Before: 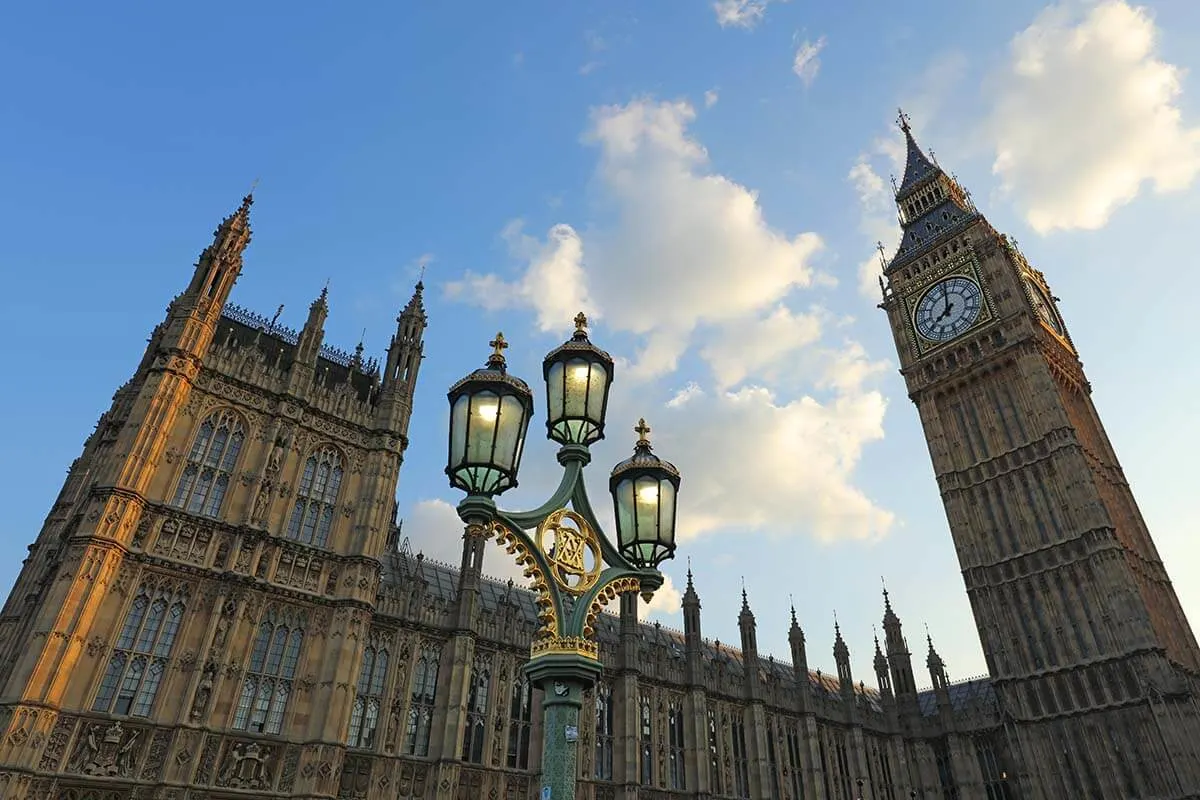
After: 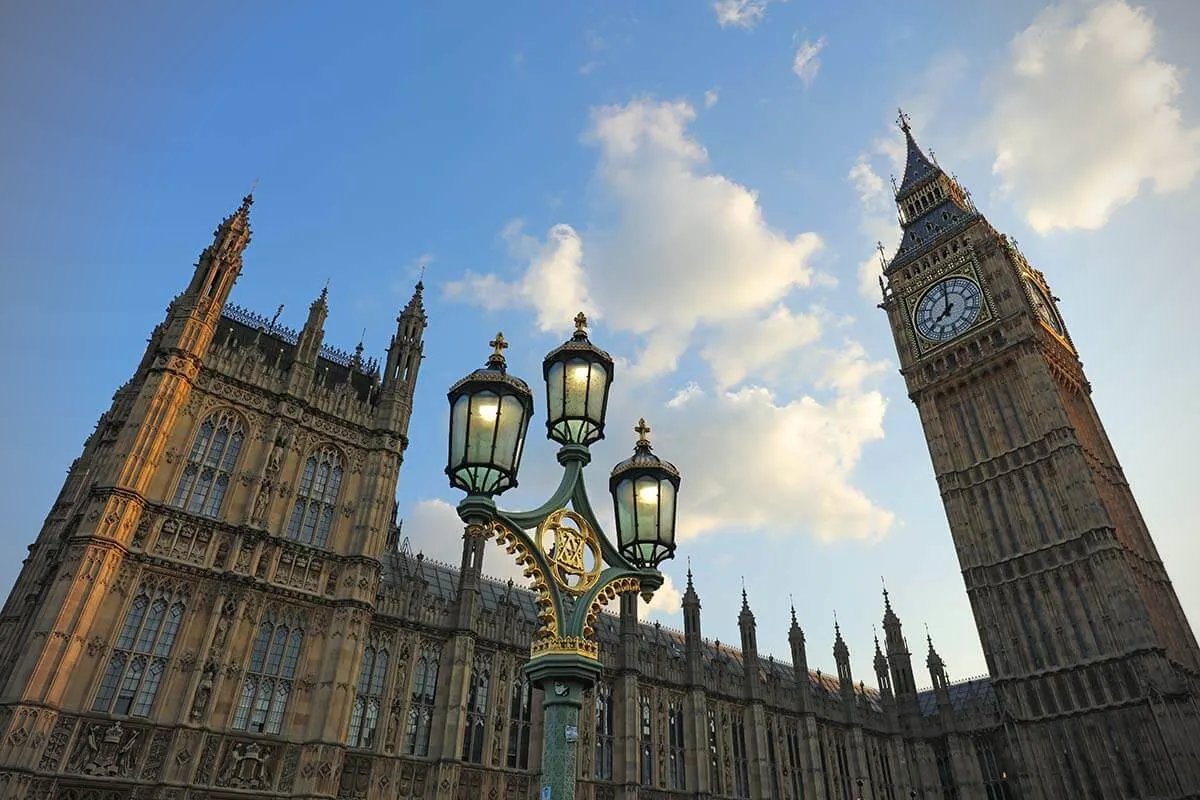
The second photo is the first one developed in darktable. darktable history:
vignetting: saturation -0.647
